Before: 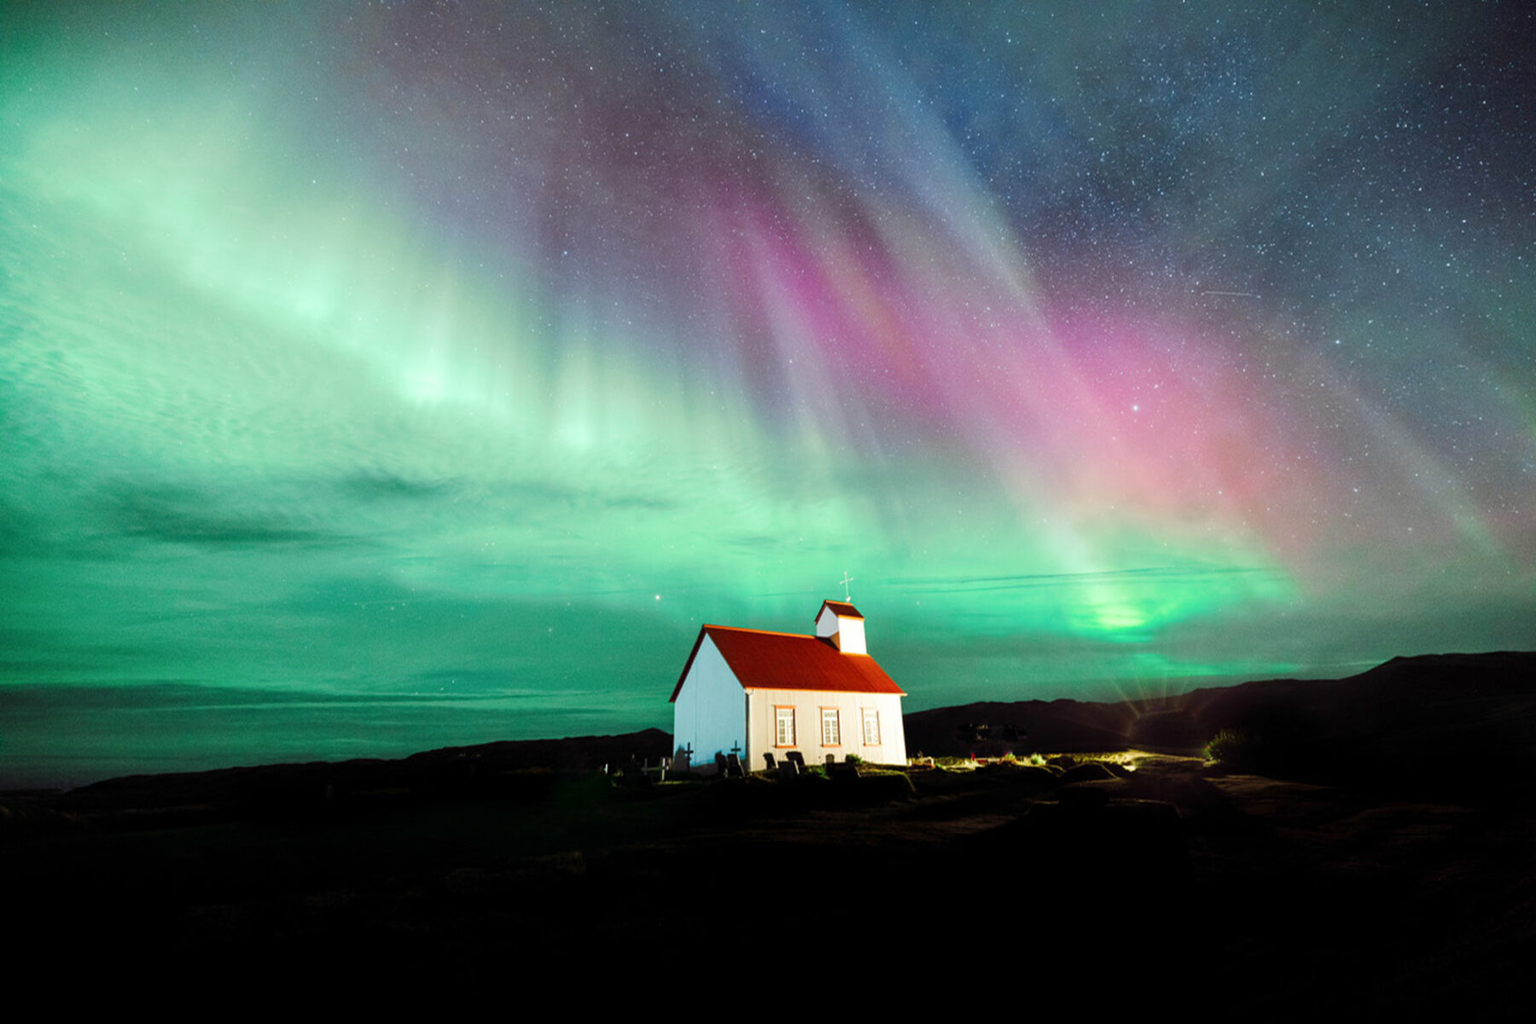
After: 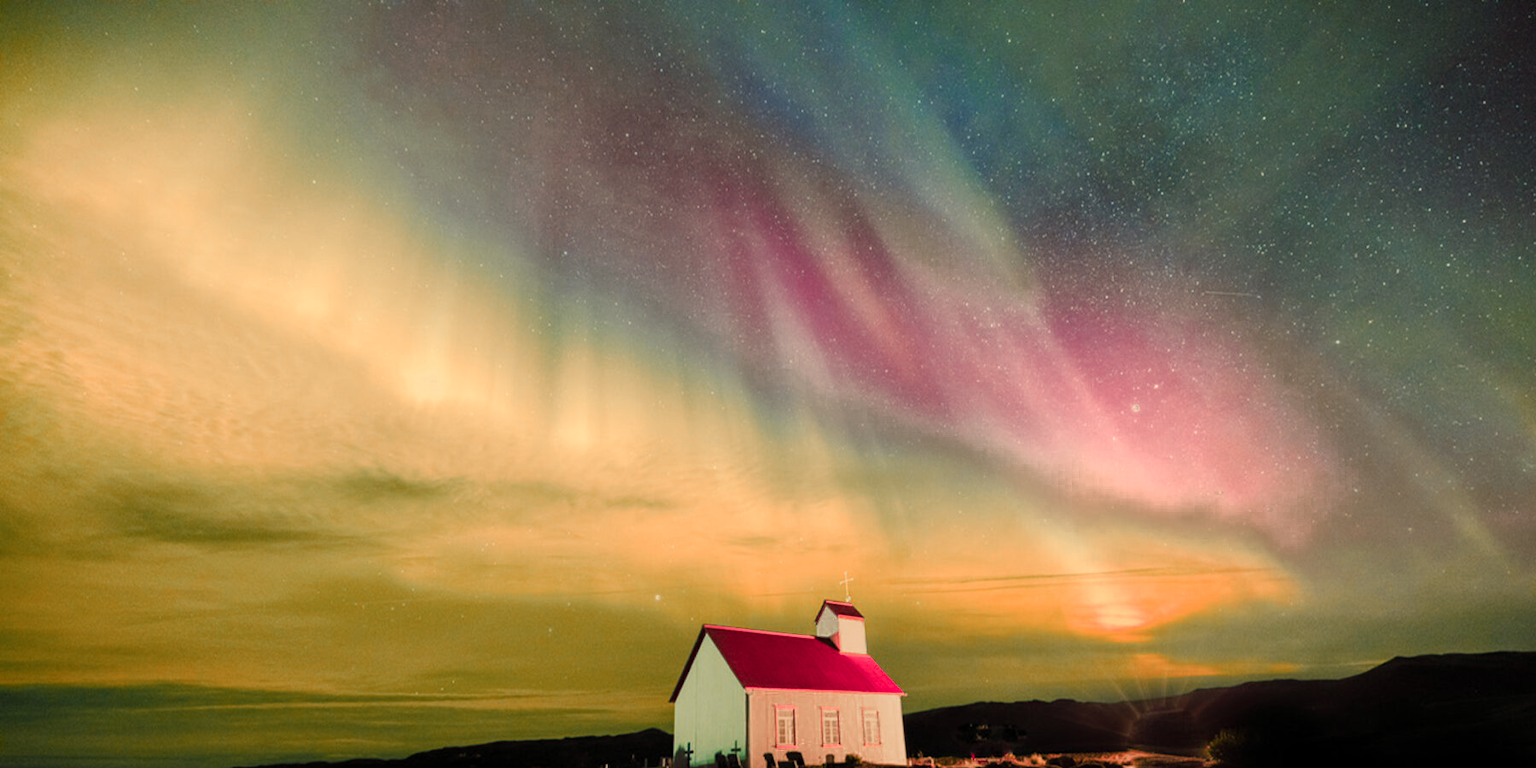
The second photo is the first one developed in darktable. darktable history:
tone equalizer: on, module defaults
color zones: curves: ch0 [(0.006, 0.385) (0.143, 0.563) (0.243, 0.321) (0.352, 0.464) (0.516, 0.456) (0.625, 0.5) (0.75, 0.5) (0.875, 0.5)]; ch1 [(0, 0.5) (0.134, 0.504) (0.246, 0.463) (0.421, 0.515) (0.5, 0.56) (0.625, 0.5) (0.75, 0.5) (0.875, 0.5)]; ch2 [(0, 0.5) (0.131, 0.426) (0.307, 0.289) (0.38, 0.188) (0.513, 0.216) (0.625, 0.548) (0.75, 0.468) (0.838, 0.396) (0.971, 0.311)]
white balance: red 1.08, blue 0.791
crop: bottom 24.988%
